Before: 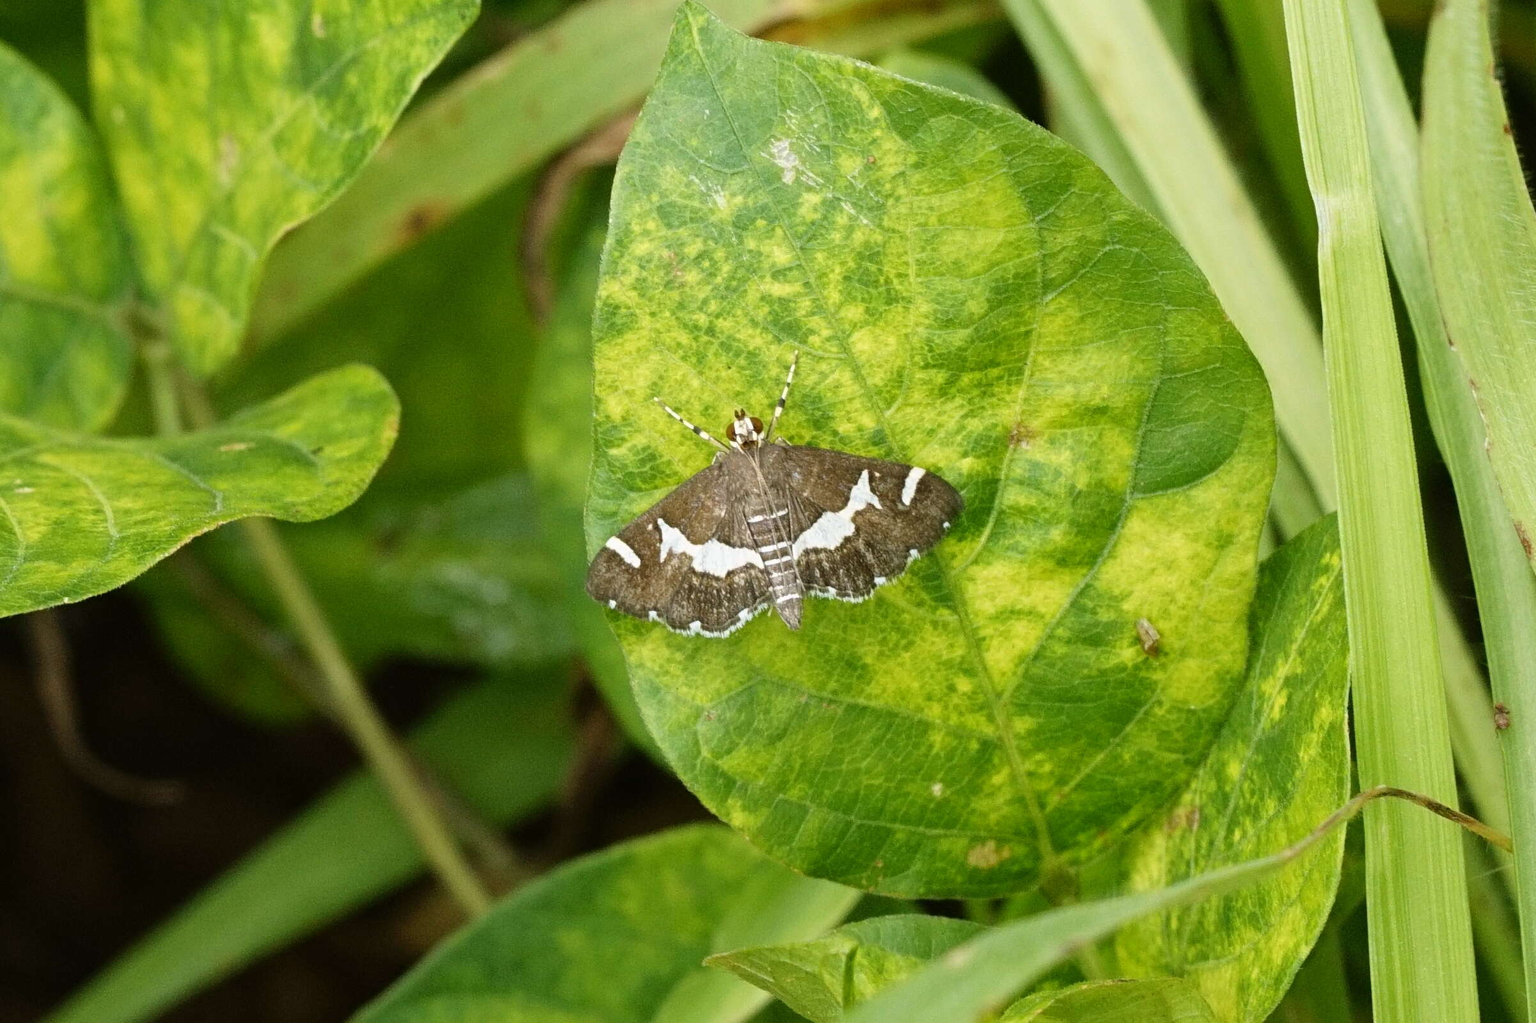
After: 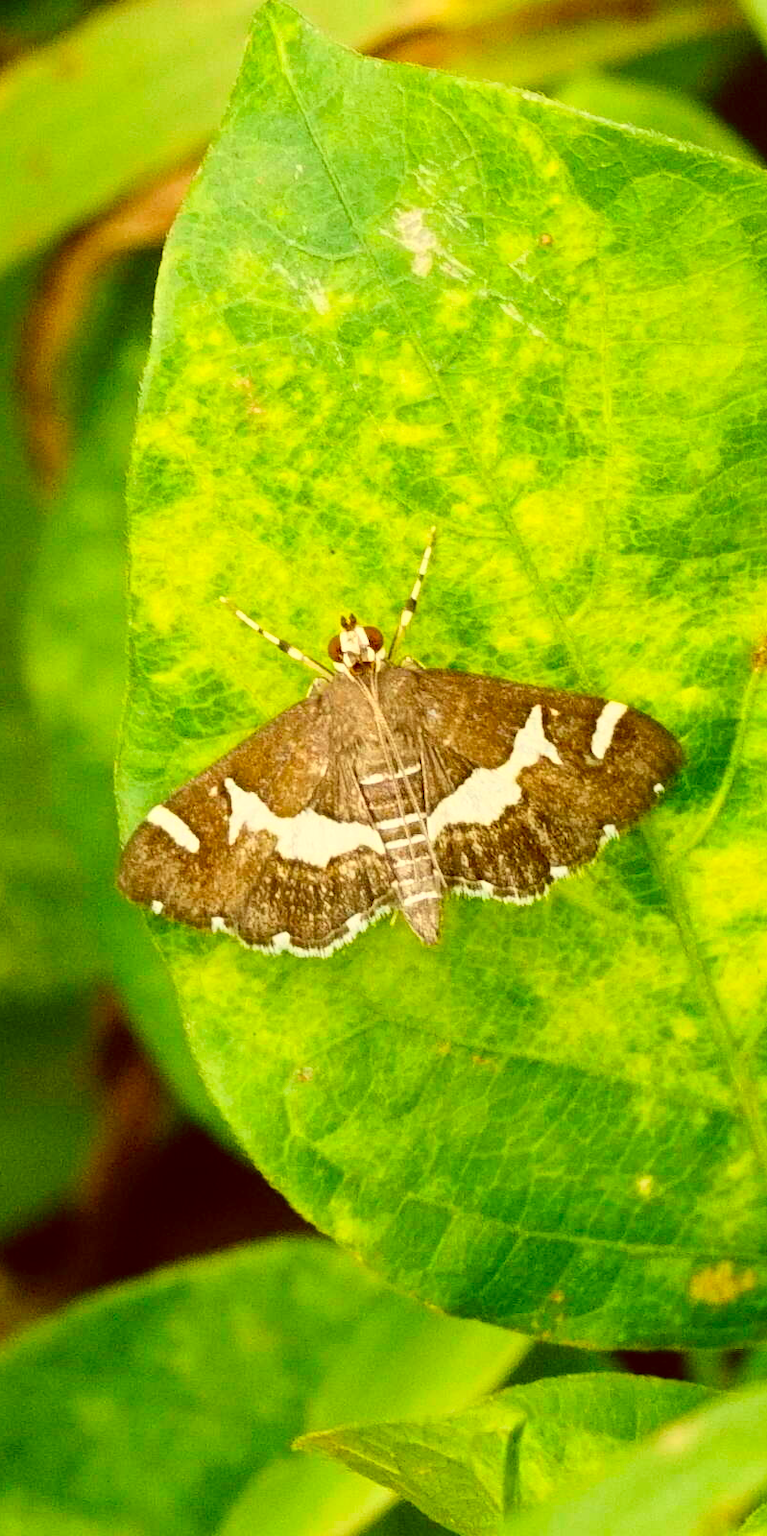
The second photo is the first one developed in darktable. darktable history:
contrast brightness saturation: contrast 0.196, brightness 0.17, saturation 0.229
color correction: highlights a* 1.02, highlights b* 24.44, shadows a* 15.16, shadows b* 24.77
crop: left 33.093%, right 33.643%
